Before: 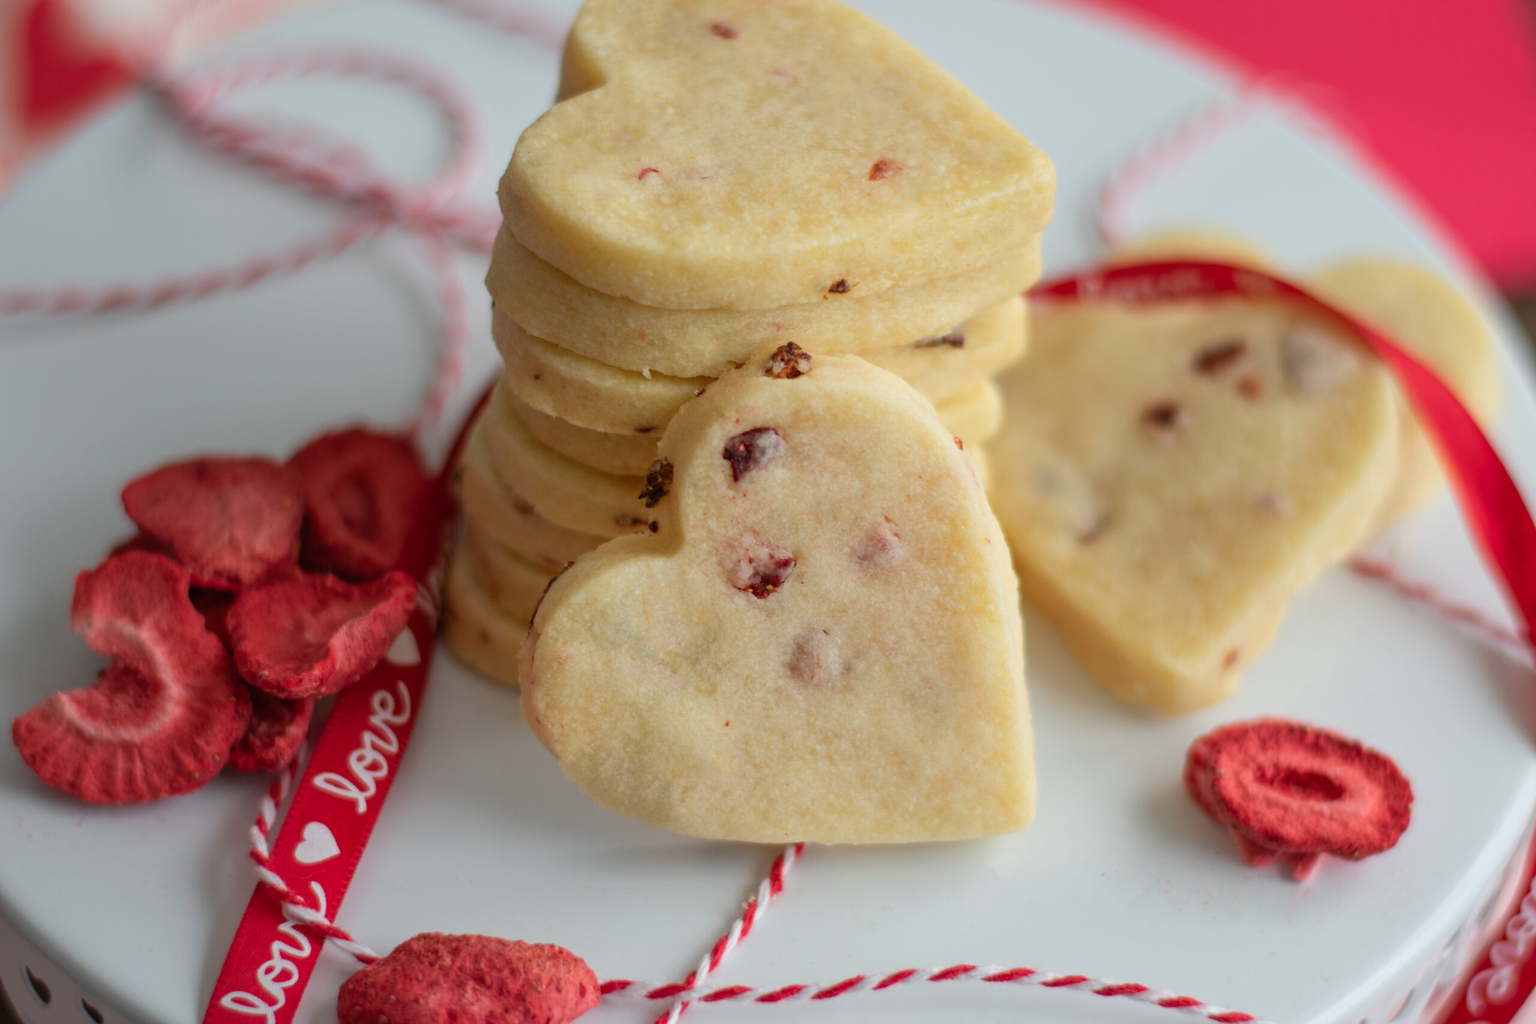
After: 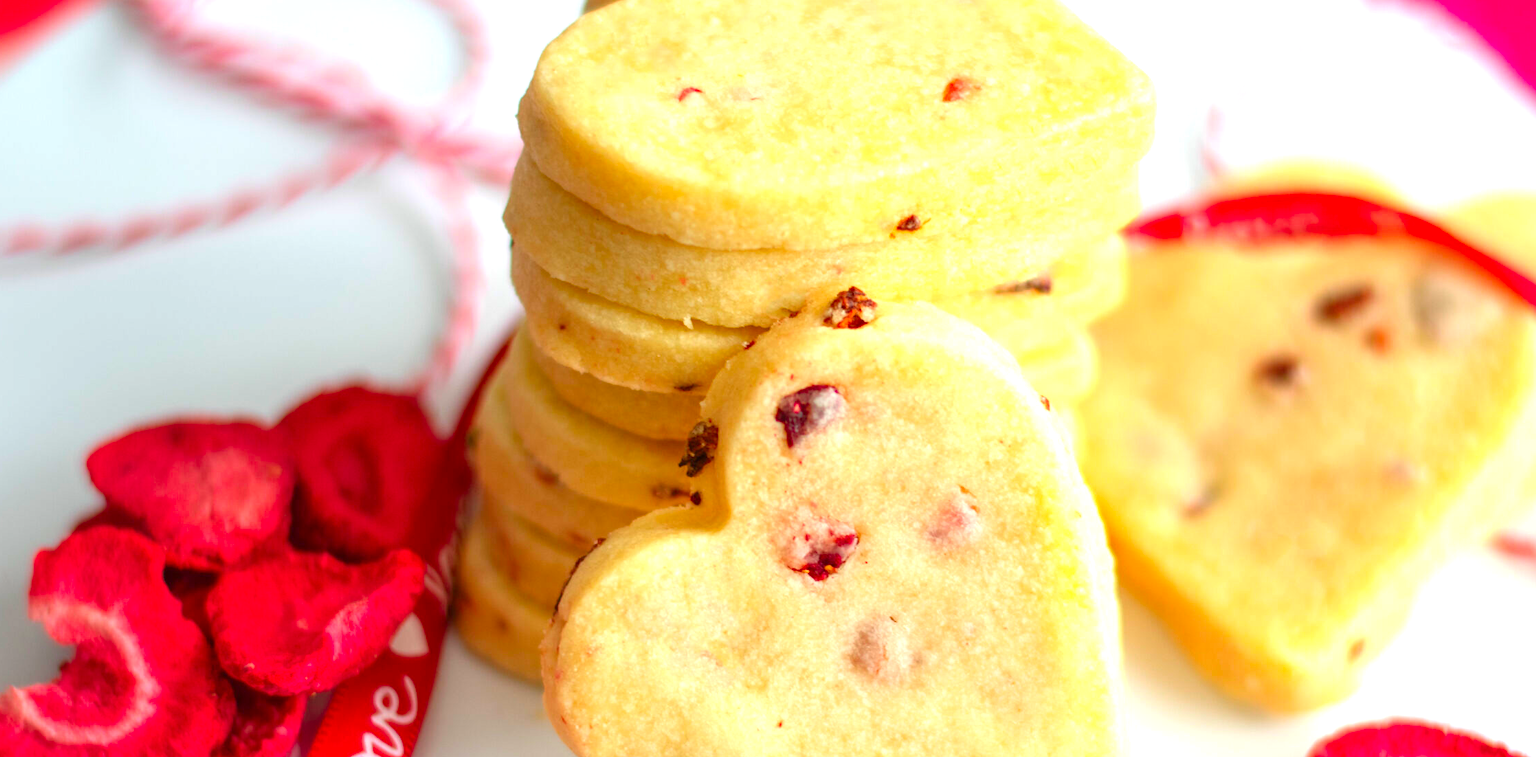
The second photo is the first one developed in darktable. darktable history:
exposure: black level correction 0, exposure 1.2 EV, compensate highlight preservation false
crop: left 3.015%, top 8.969%, right 9.647%, bottom 26.457%
contrast brightness saturation: saturation 0.5
